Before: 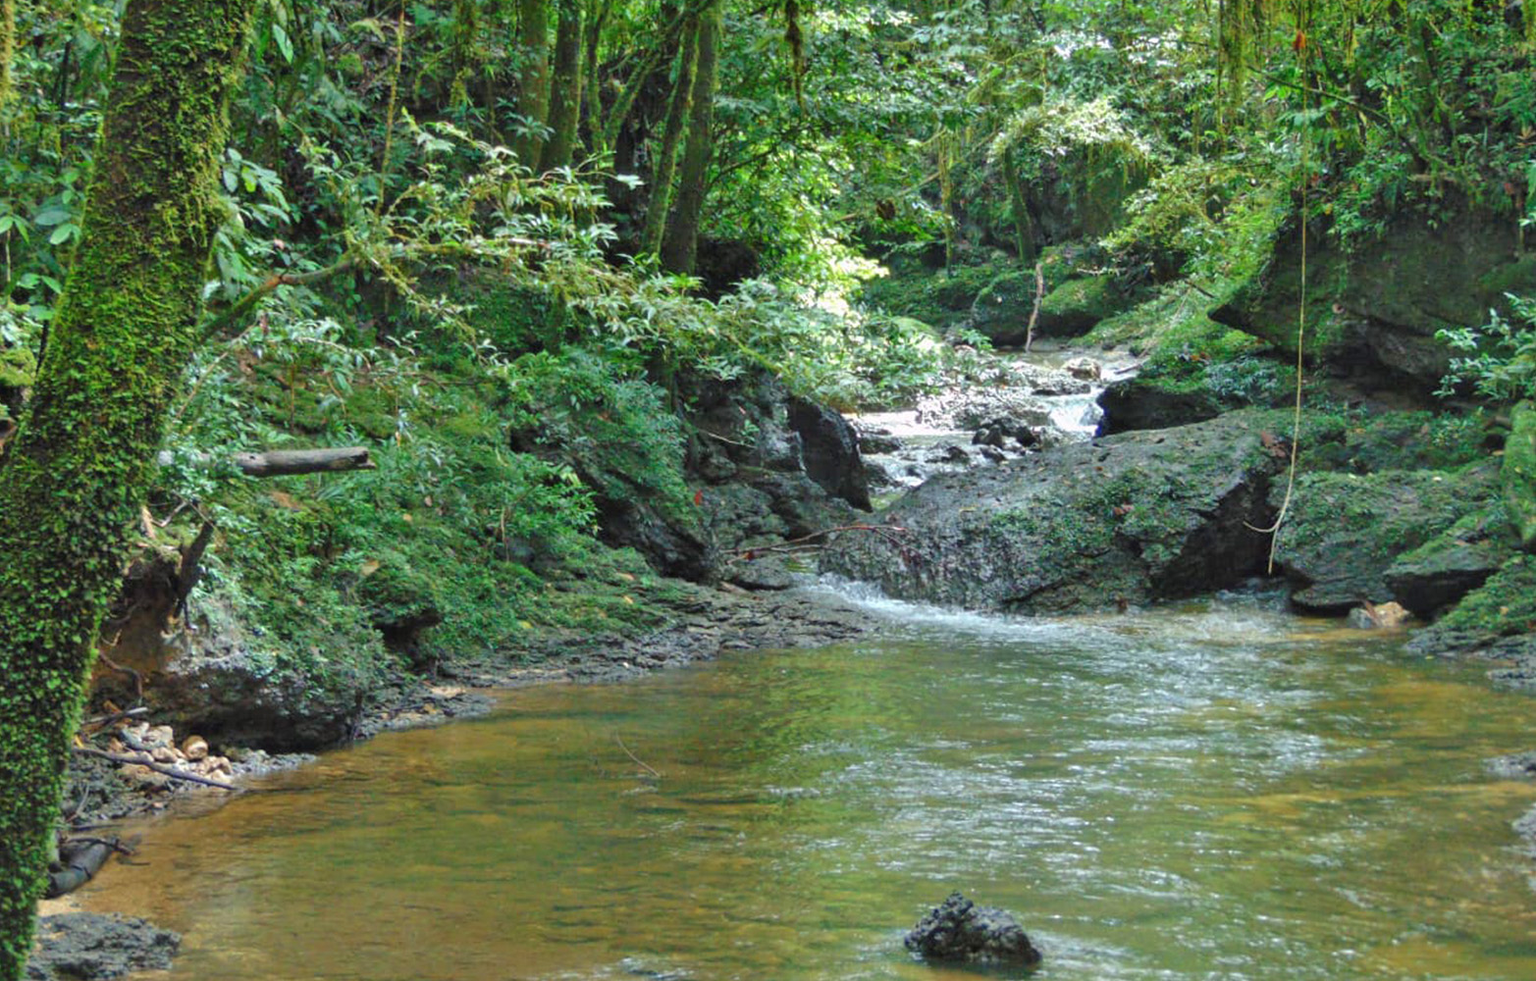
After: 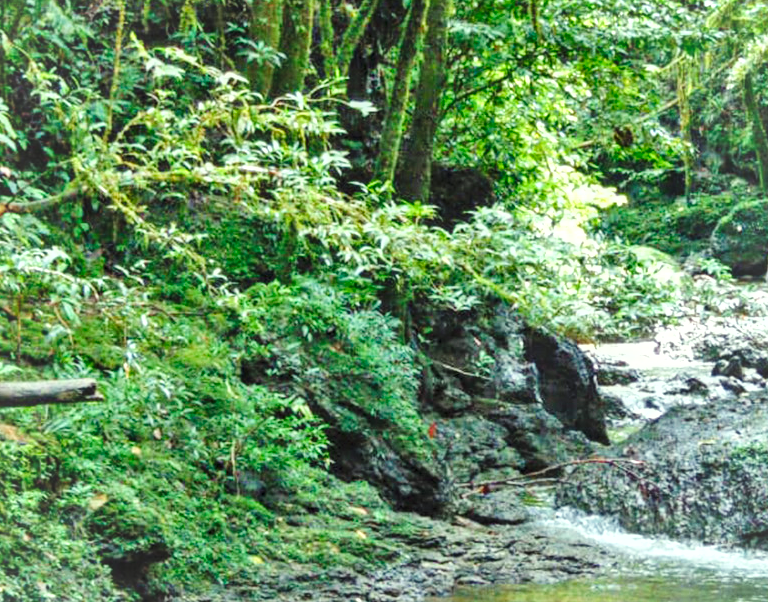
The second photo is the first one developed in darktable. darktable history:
local contrast: on, module defaults
crop: left 17.832%, top 7.718%, right 33.046%, bottom 31.992%
exposure: black level correction 0.001, exposure 0.499 EV, compensate highlight preservation false
color correction: highlights a* -4.76, highlights b* 5.04, saturation 0.96
tone curve: curves: ch0 [(0, 0) (0.003, 0.04) (0.011, 0.04) (0.025, 0.043) (0.044, 0.049) (0.069, 0.066) (0.1, 0.095) (0.136, 0.121) (0.177, 0.154) (0.224, 0.211) (0.277, 0.281) (0.335, 0.358) (0.399, 0.452) (0.468, 0.54) (0.543, 0.628) (0.623, 0.721) (0.709, 0.801) (0.801, 0.883) (0.898, 0.948) (1, 1)], preserve colors none
vignetting: fall-off radius 60.94%, brightness 0.045, saturation 0.003
shadows and highlights: shadows 60.85, soften with gaussian
